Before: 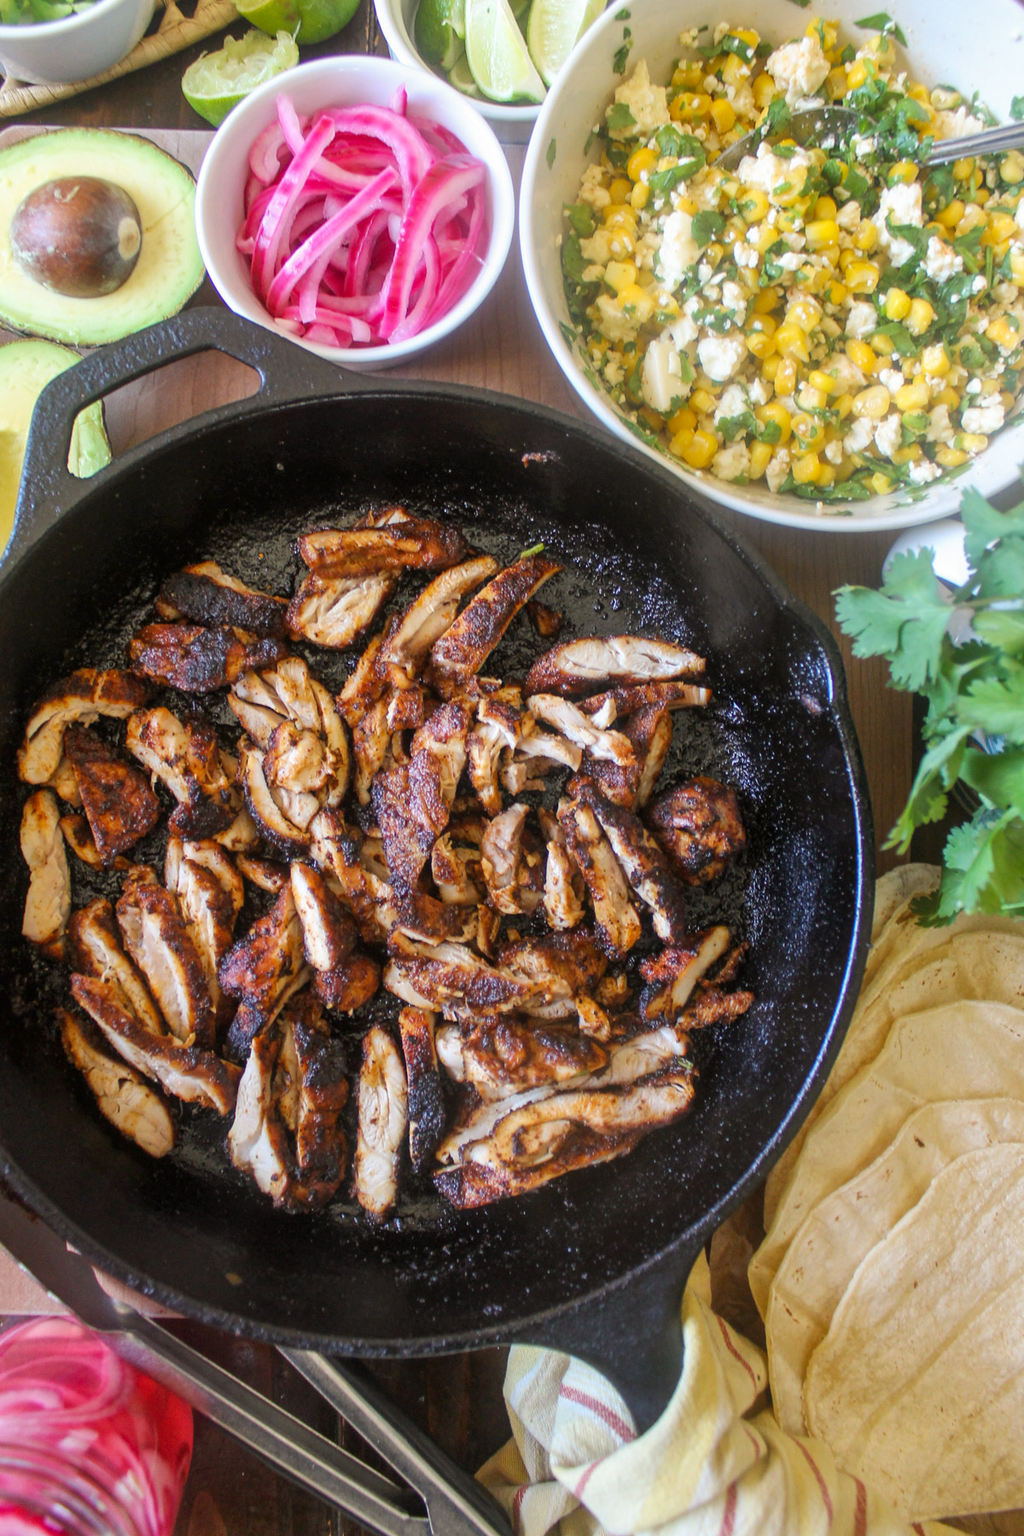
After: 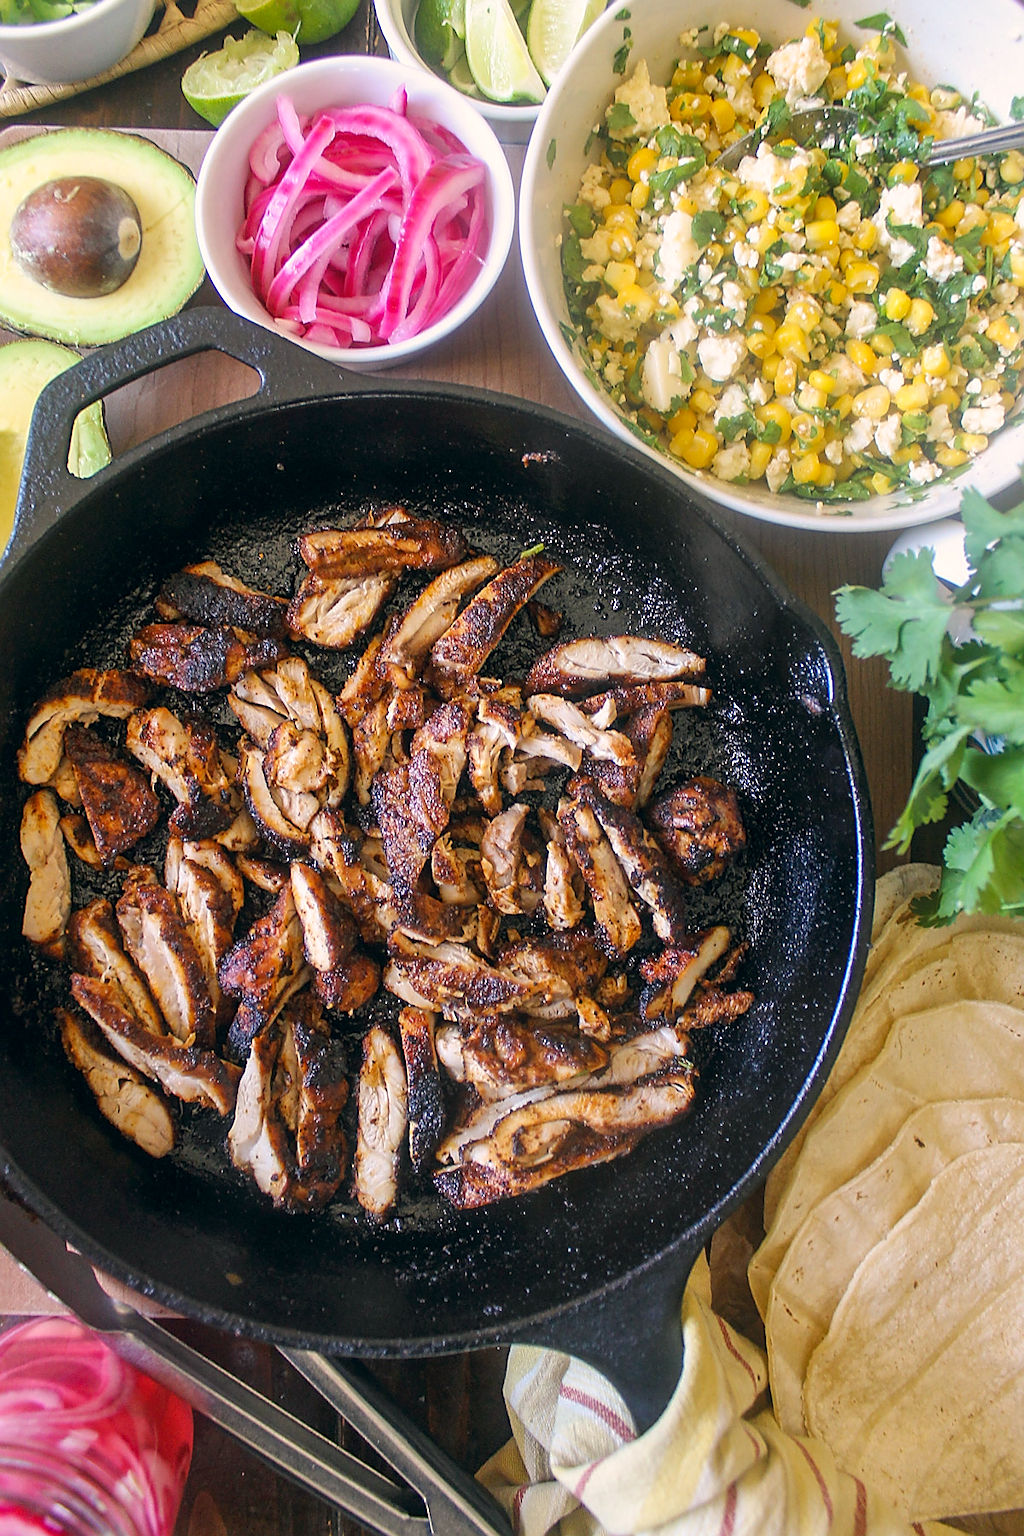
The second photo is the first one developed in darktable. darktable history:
color correction: highlights a* 5.47, highlights b* 5.32, shadows a* -4.65, shadows b* -5.1
sharpen: radius 1.373, amount 1.235, threshold 0.72
